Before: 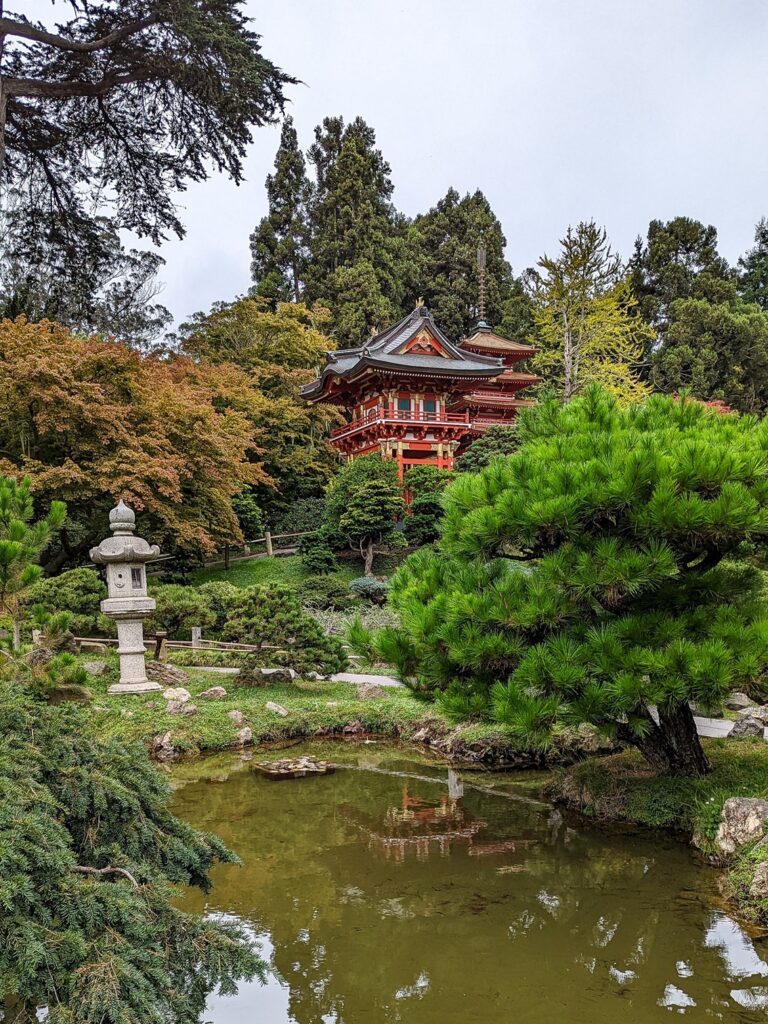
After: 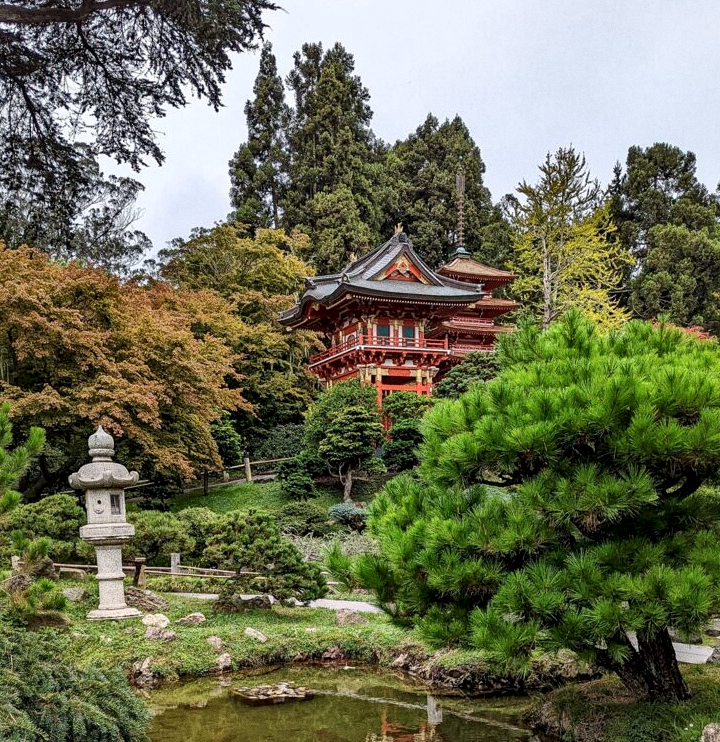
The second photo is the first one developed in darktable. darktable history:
white balance: emerald 1
grain: coarseness 0.09 ISO
crop: left 2.737%, top 7.287%, right 3.421%, bottom 20.179%
local contrast: mode bilateral grid, contrast 20, coarseness 50, detail 150%, midtone range 0.2
